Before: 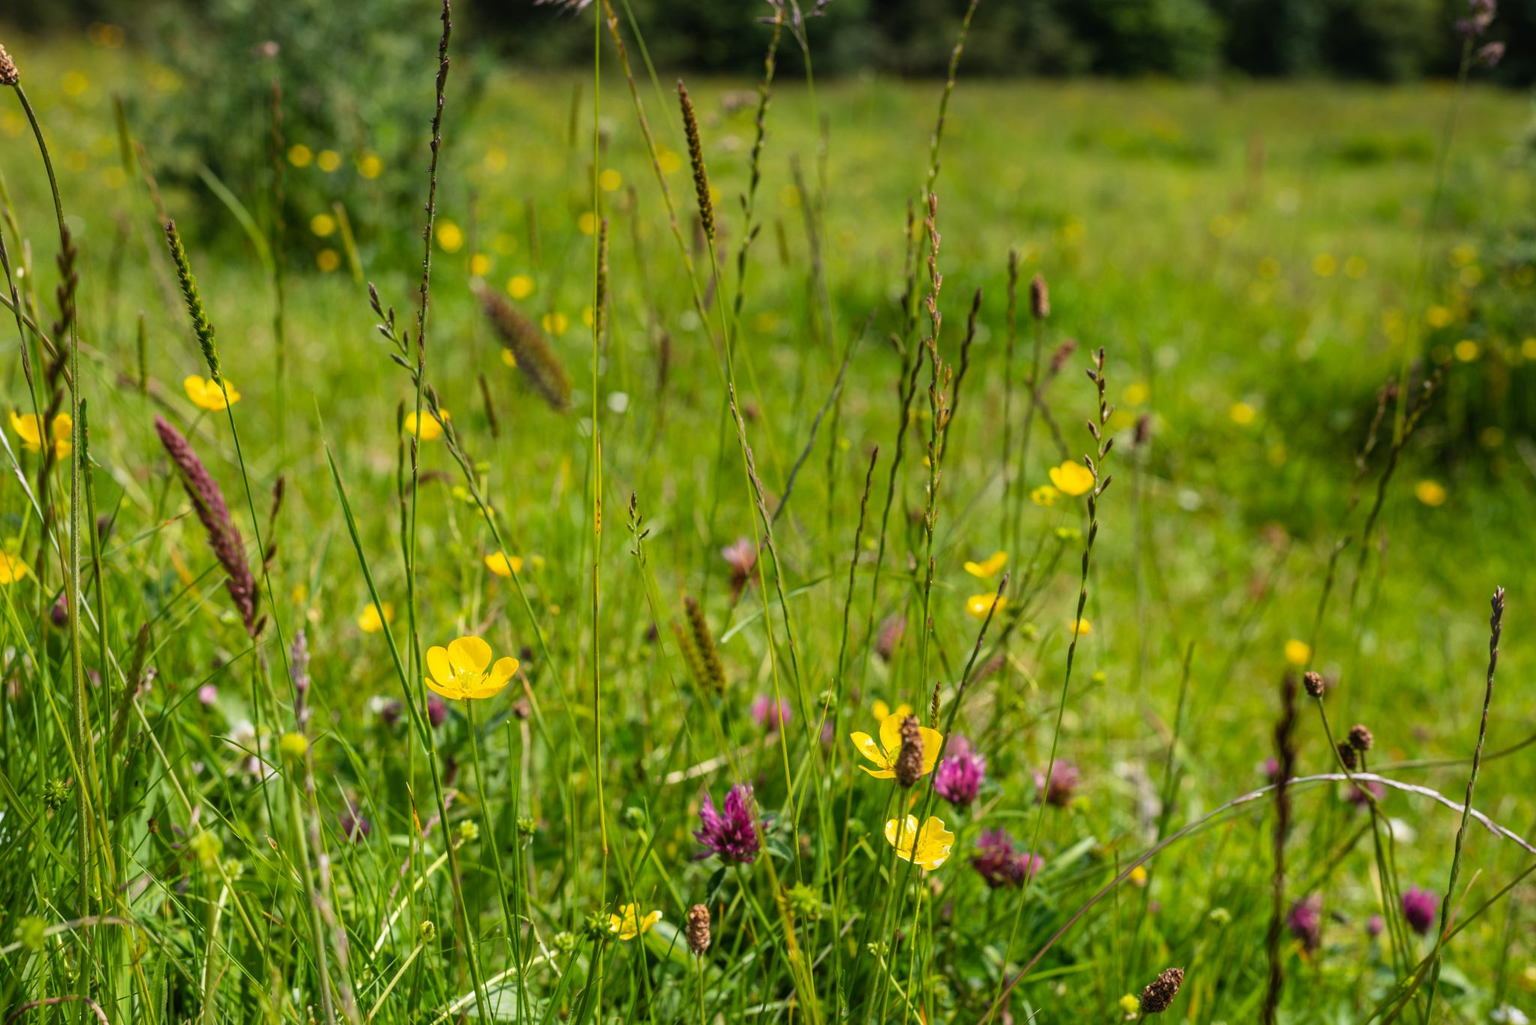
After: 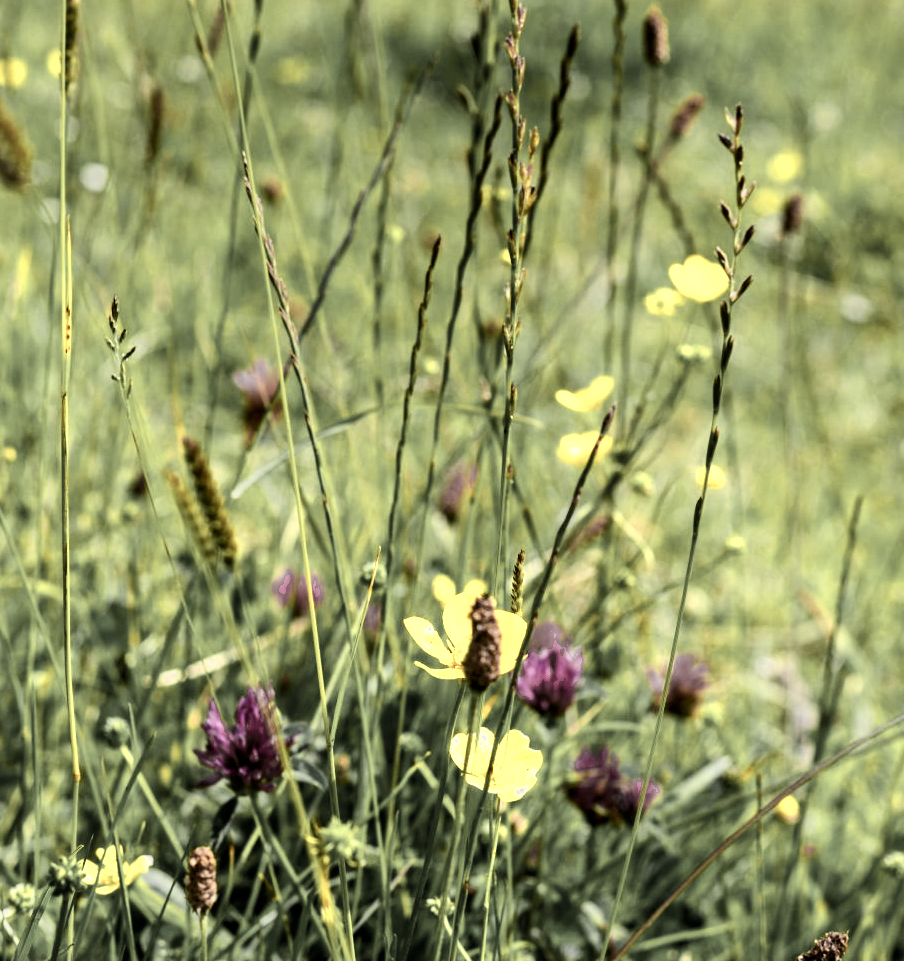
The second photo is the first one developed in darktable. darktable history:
filmic rgb: black relative exposure -7.71 EV, white relative exposure 4.37 EV, target black luminance 0%, hardness 3.75, latitude 50.55%, contrast 1.068, highlights saturation mix 8.8%, shadows ↔ highlights balance -0.253%
contrast brightness saturation: contrast 0.25, saturation -0.31
crop: left 35.683%, top 26.286%, right 20.156%, bottom 3.405%
color zones: curves: ch0 [(0.004, 0.306) (0.107, 0.448) (0.252, 0.656) (0.41, 0.398) (0.595, 0.515) (0.768, 0.628)]; ch1 [(0.07, 0.323) (0.151, 0.452) (0.252, 0.608) (0.346, 0.221) (0.463, 0.189) (0.61, 0.368) (0.735, 0.395) (0.921, 0.412)]; ch2 [(0, 0.476) (0.132, 0.512) (0.243, 0.512) (0.397, 0.48) (0.522, 0.376) (0.634, 0.536) (0.761, 0.46)]
